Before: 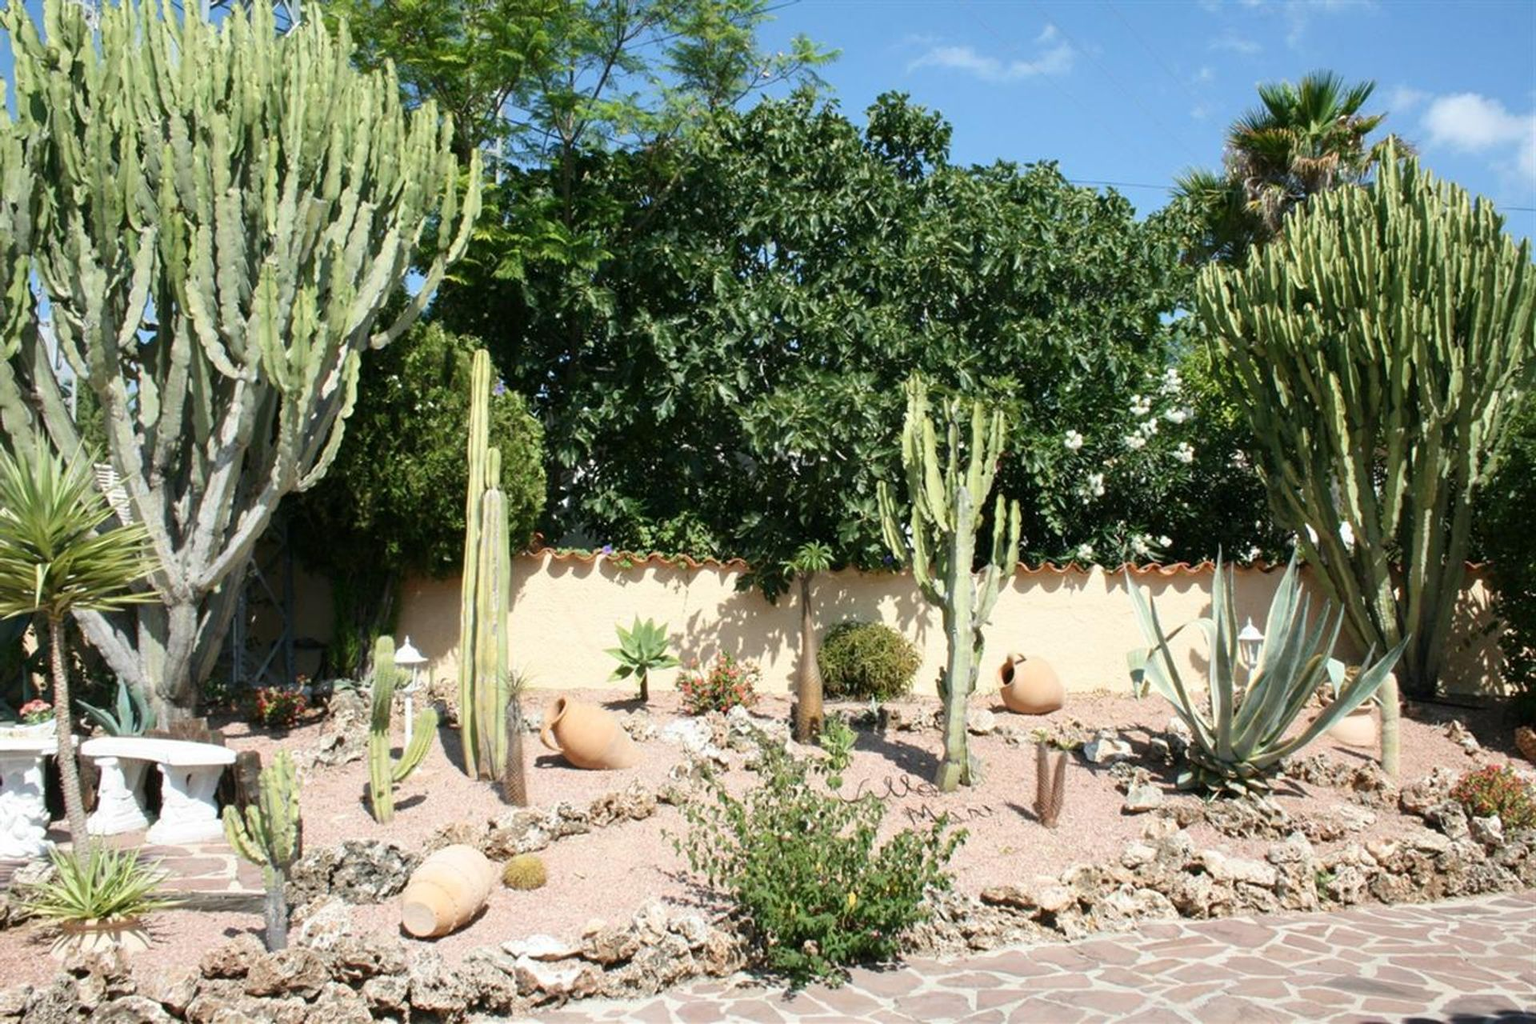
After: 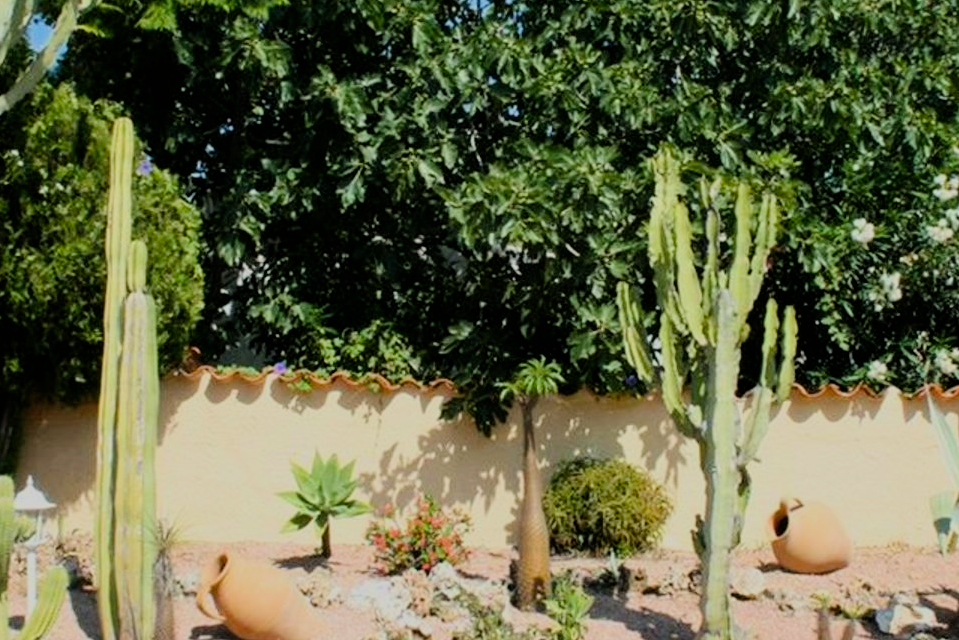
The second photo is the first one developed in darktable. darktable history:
color balance rgb: perceptual saturation grading › global saturation 20%, global vibrance 20%
crop: left 25%, top 25%, right 25%, bottom 25%
filmic rgb: black relative exposure -7.15 EV, white relative exposure 5.36 EV, hardness 3.02, color science v6 (2022)
